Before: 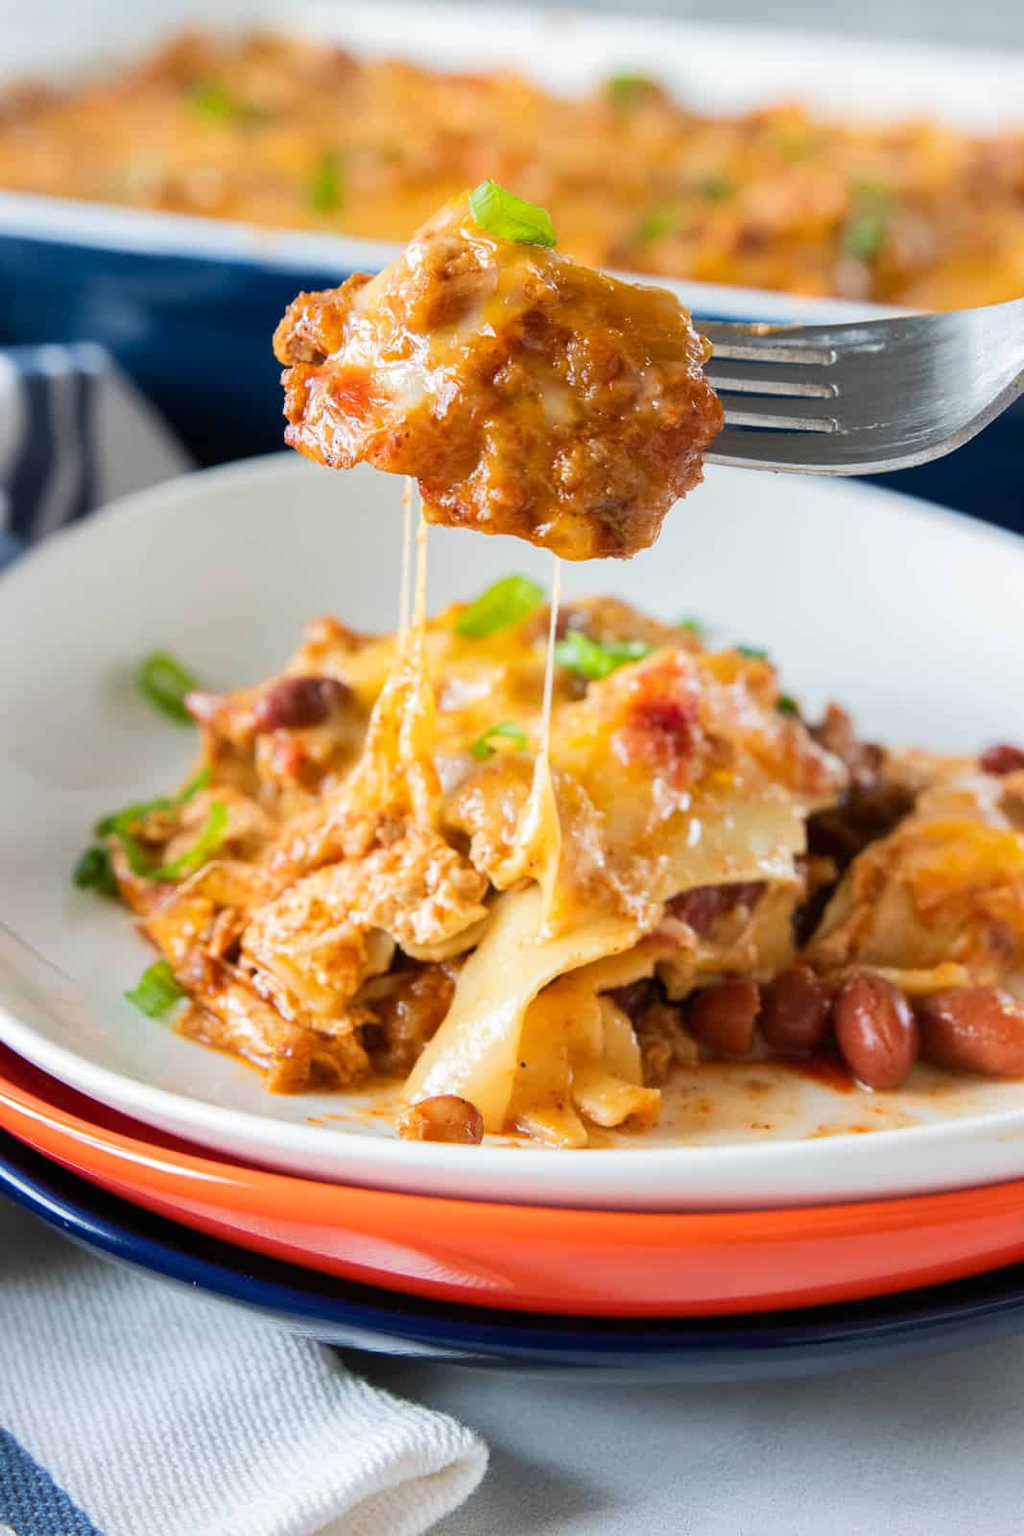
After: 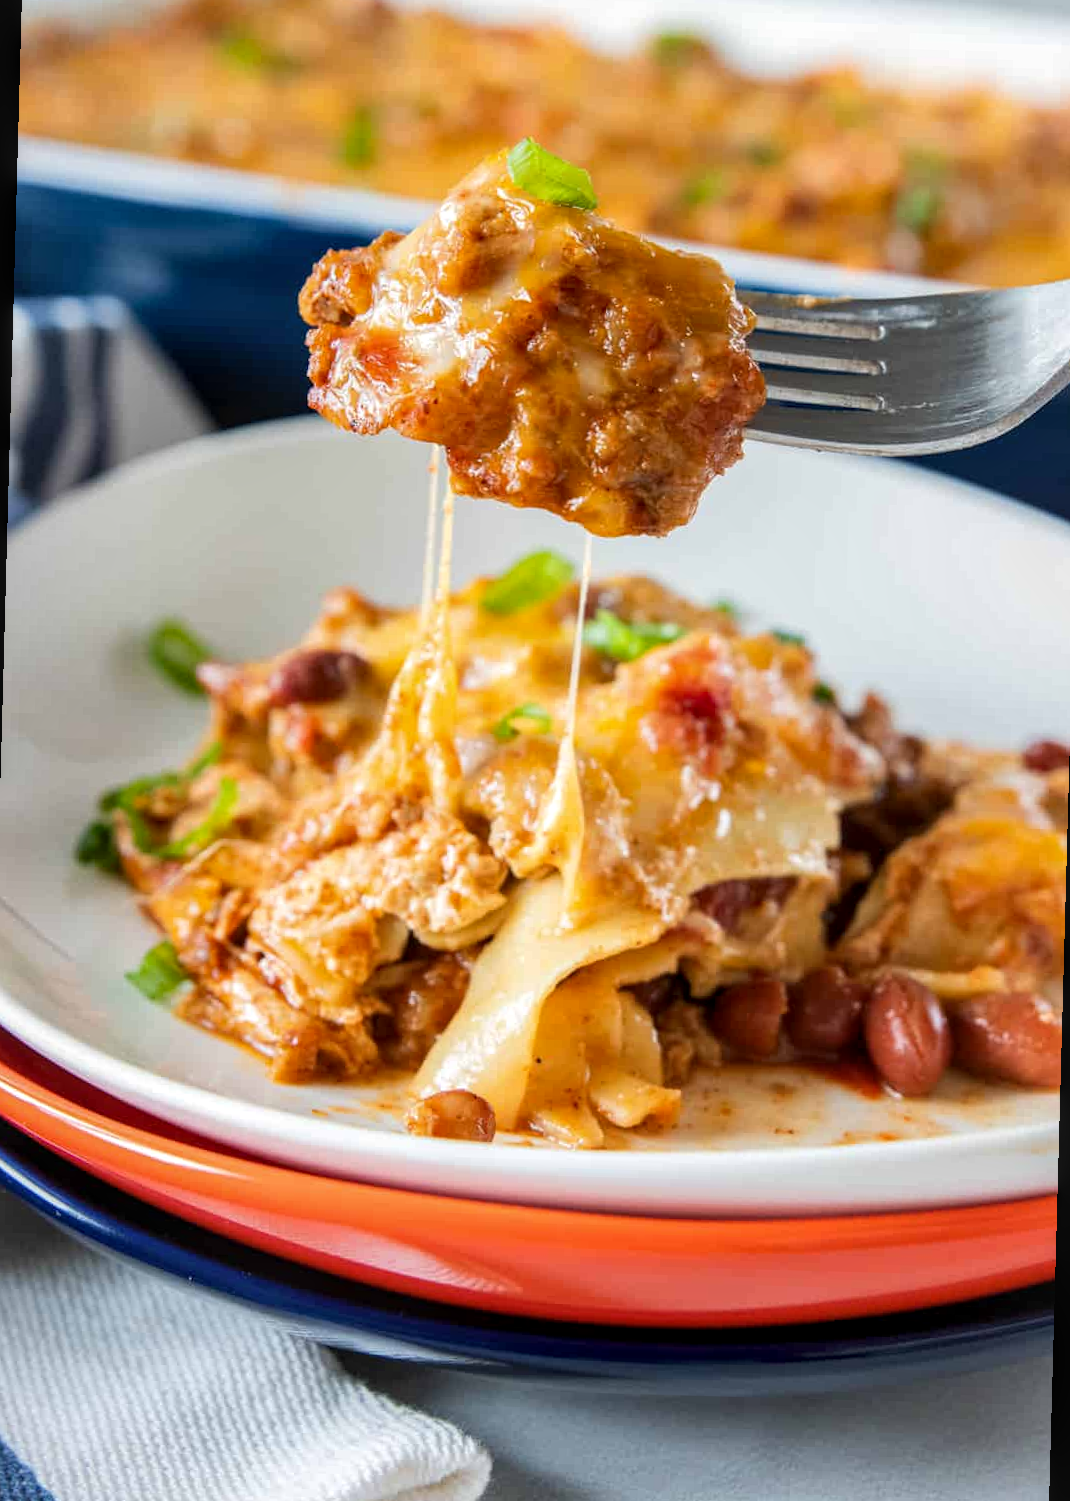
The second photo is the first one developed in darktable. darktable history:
local contrast: on, module defaults
rotate and perspective: rotation 1.57°, crop left 0.018, crop right 0.982, crop top 0.039, crop bottom 0.961
